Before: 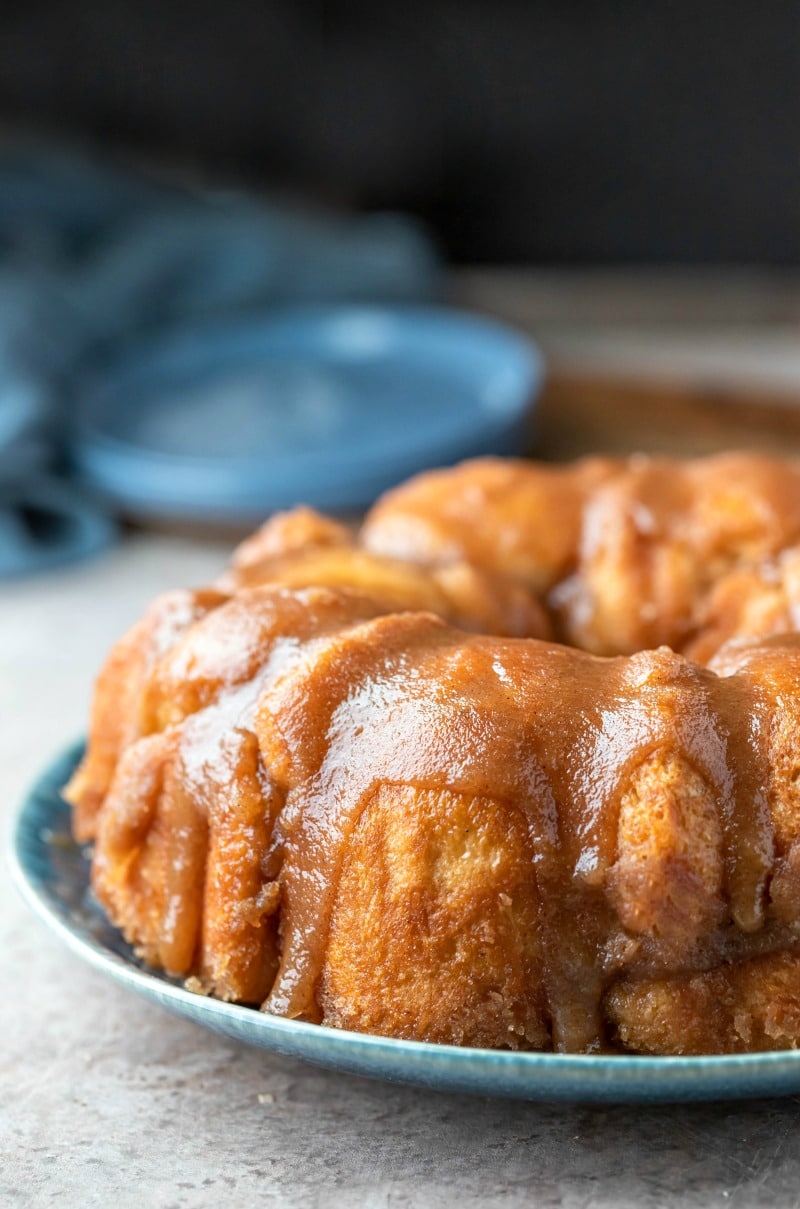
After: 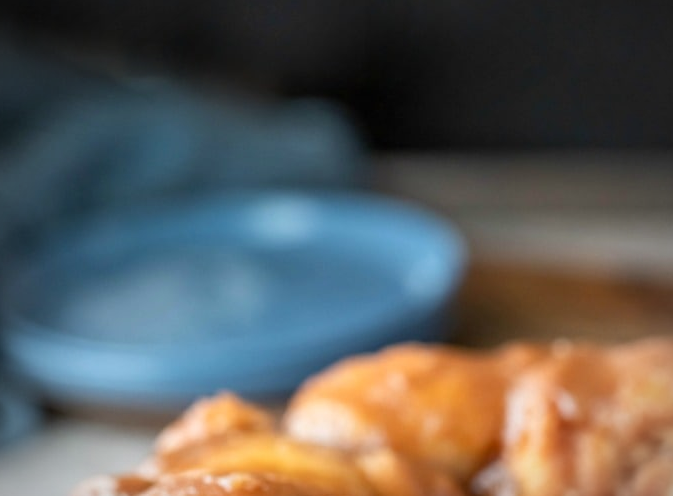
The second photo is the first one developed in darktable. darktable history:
crop and rotate: left 9.633%, top 9.505%, right 6.152%, bottom 49.451%
vignetting: unbound false
